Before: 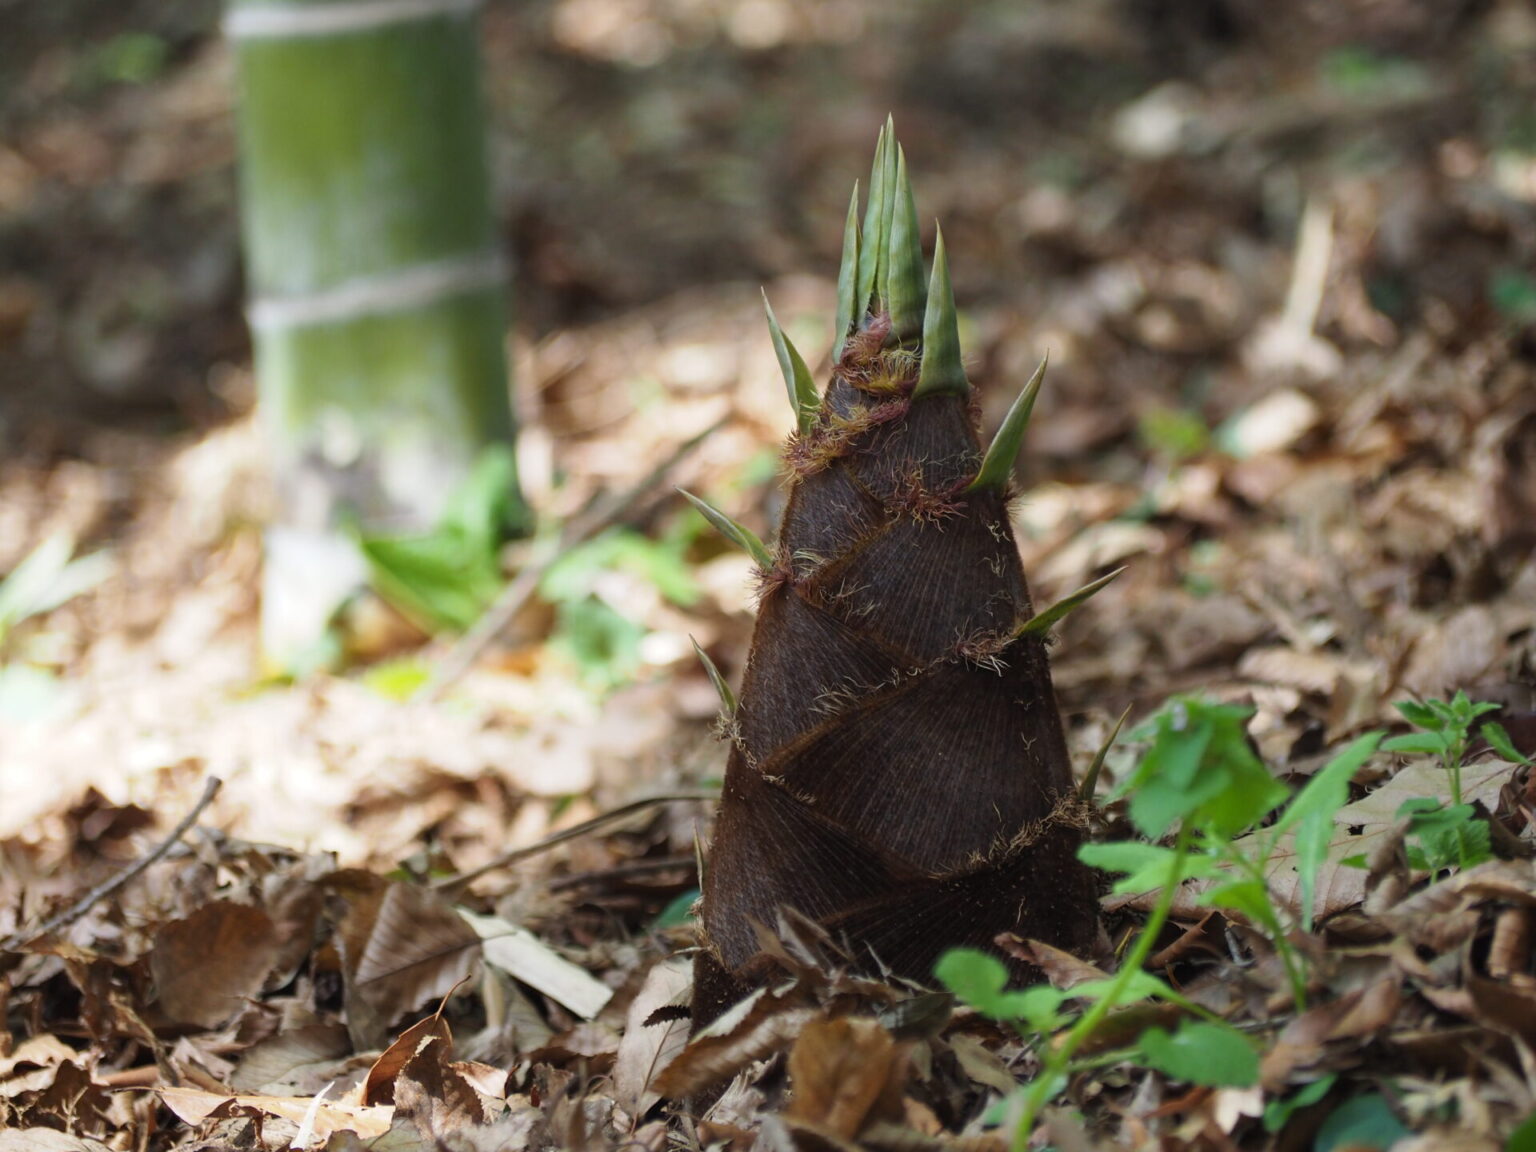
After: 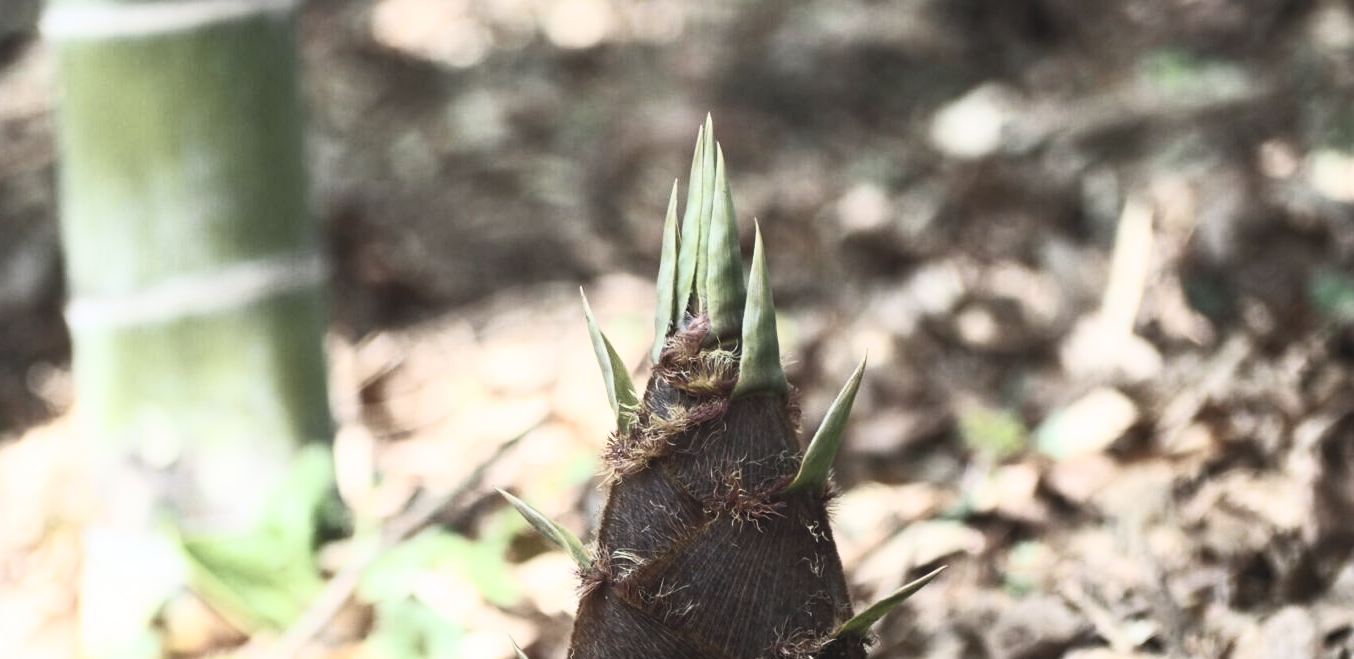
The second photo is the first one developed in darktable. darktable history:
crop and rotate: left 11.812%, bottom 42.776%
contrast brightness saturation: contrast 0.57, brightness 0.57, saturation -0.34
